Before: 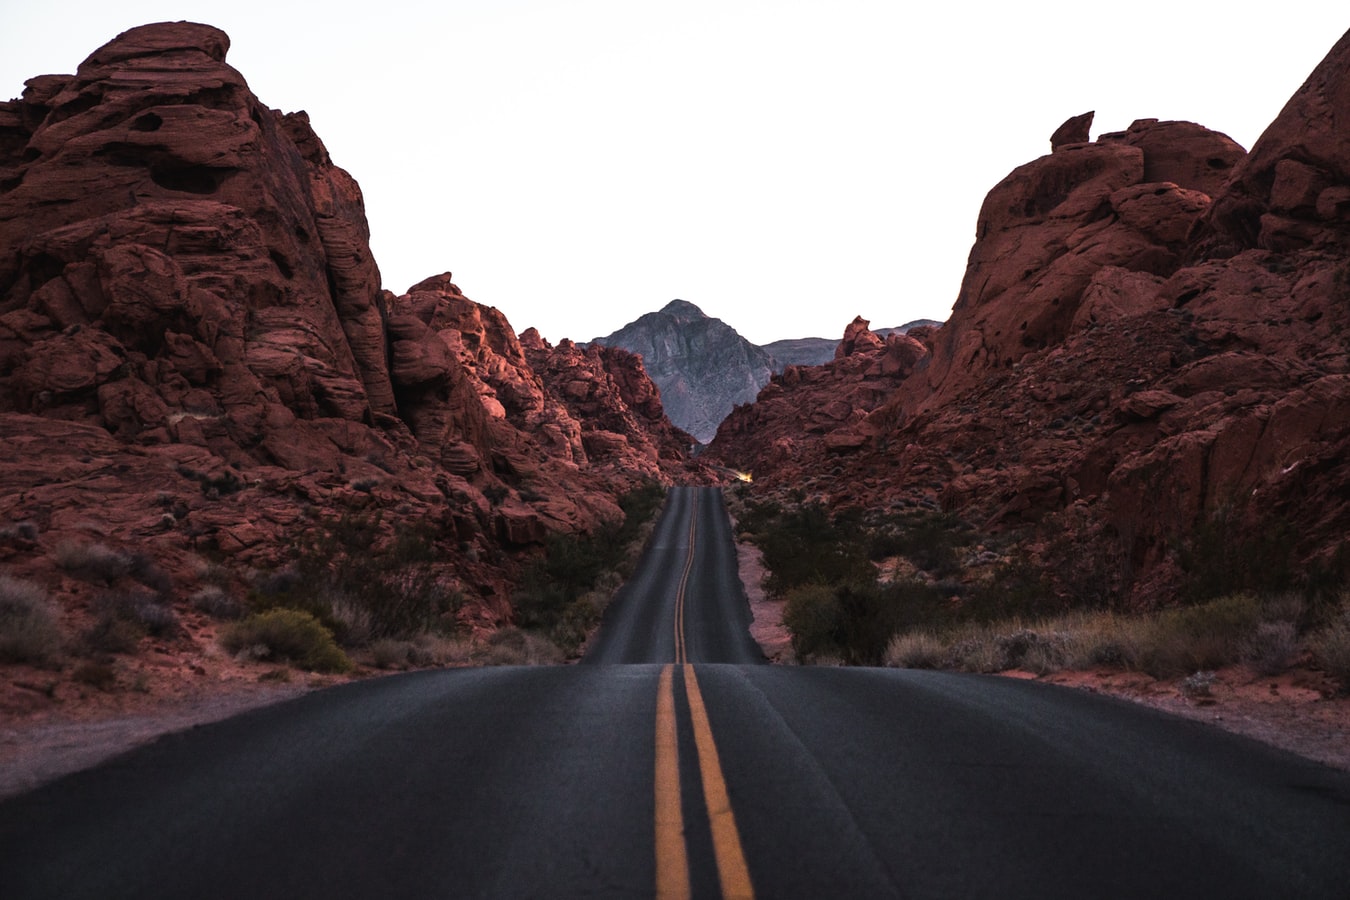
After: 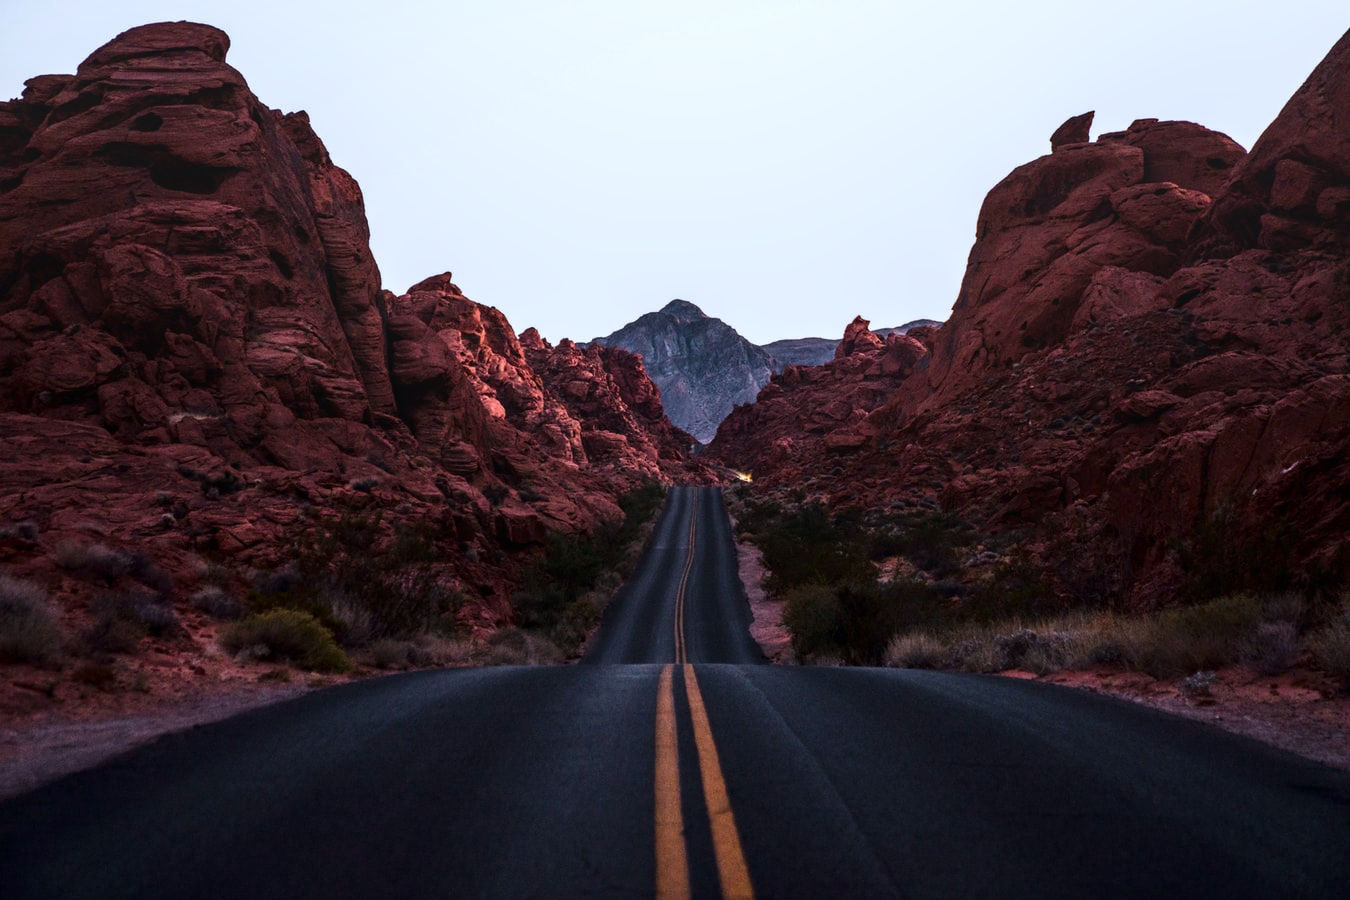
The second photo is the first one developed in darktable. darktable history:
color calibration: illuminant as shot in camera, x 0.358, y 0.373, temperature 4628.91 K
white balance: red 0.978, blue 0.999
exposure: compensate highlight preservation false
contrast brightness saturation: contrast 0.12, brightness -0.12, saturation 0.2
local contrast: on, module defaults
